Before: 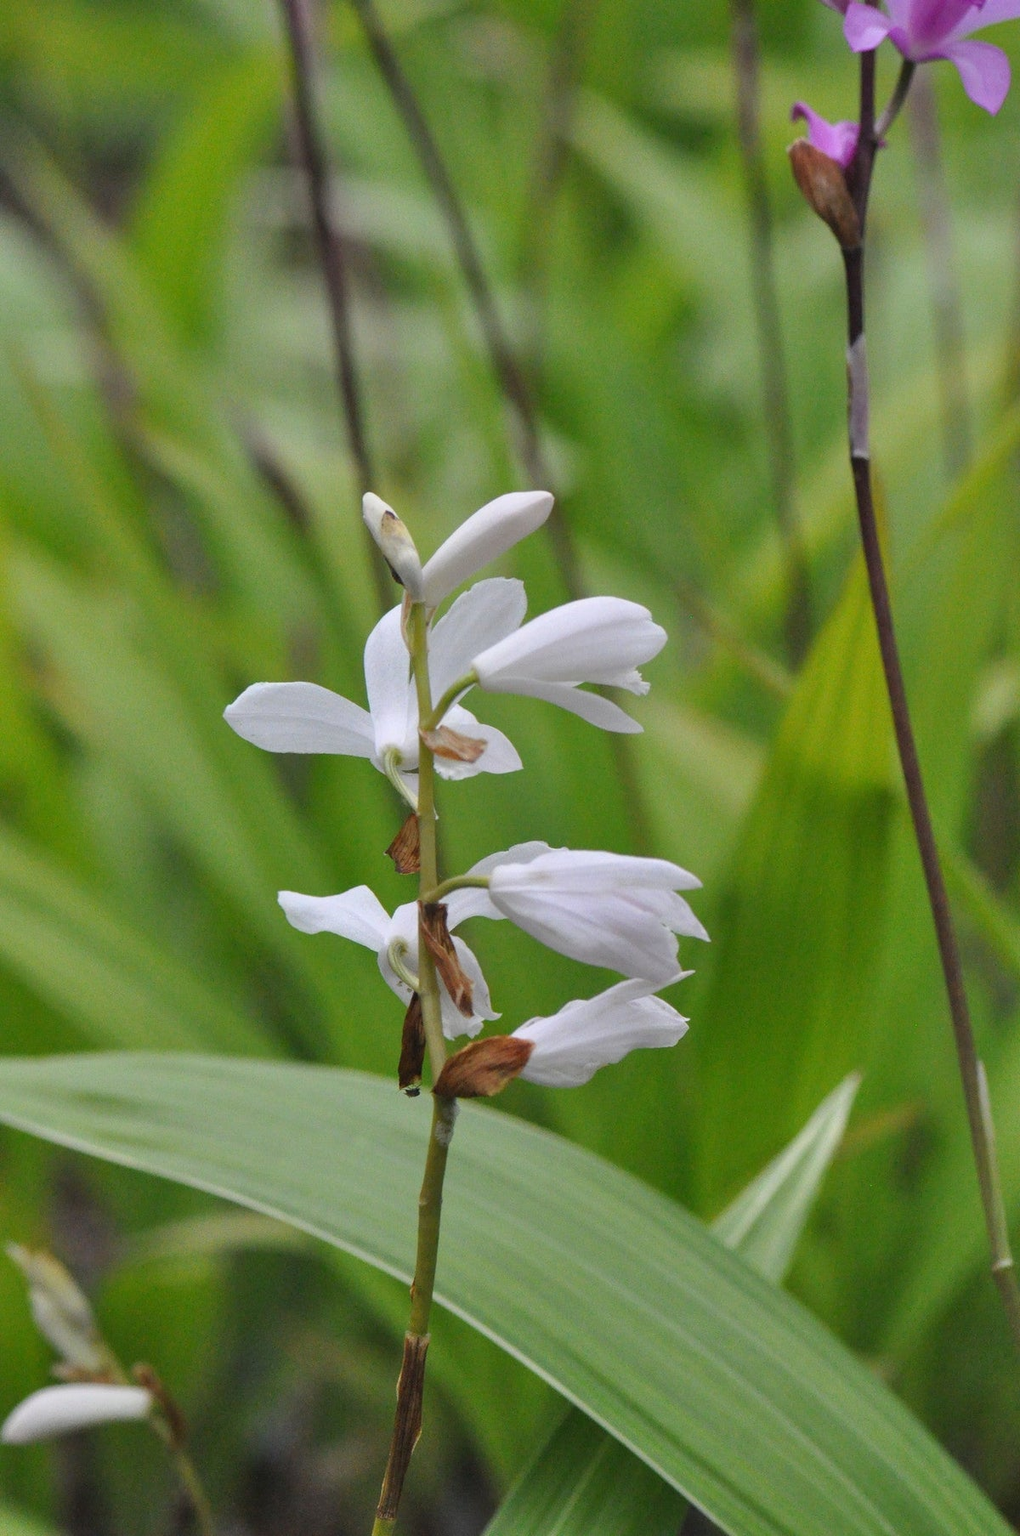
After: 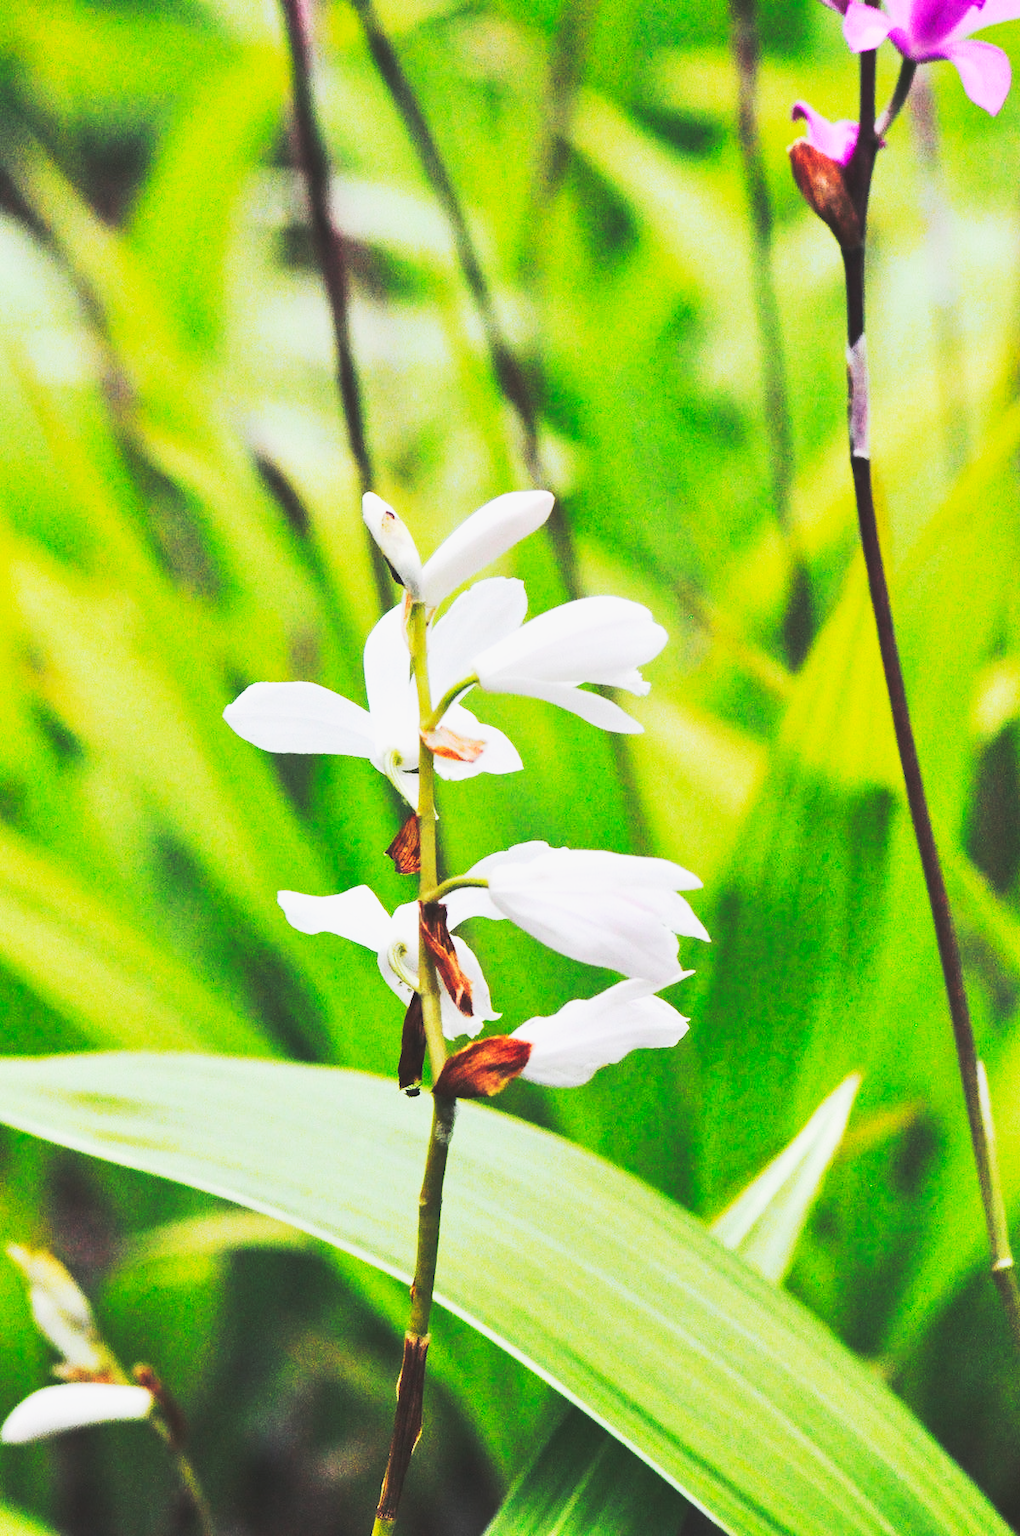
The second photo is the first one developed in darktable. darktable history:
base curve: curves: ch0 [(0, 0.015) (0.085, 0.116) (0.134, 0.298) (0.19, 0.545) (0.296, 0.764) (0.599, 0.982) (1, 1)], preserve colors none
tone curve: curves: ch0 [(0, 0.023) (0.217, 0.19) (0.754, 0.801) (1, 0.977)]; ch1 [(0, 0) (0.392, 0.398) (0.5, 0.5) (0.521, 0.528) (0.56, 0.577) (1, 1)]; ch2 [(0, 0) (0.5, 0.5) (0.579, 0.561) (0.65, 0.657) (1, 1)], color space Lab, independent channels, preserve colors none
tone equalizer: -8 EV 0.06 EV, smoothing diameter 25%, edges refinement/feathering 10, preserve details guided filter
